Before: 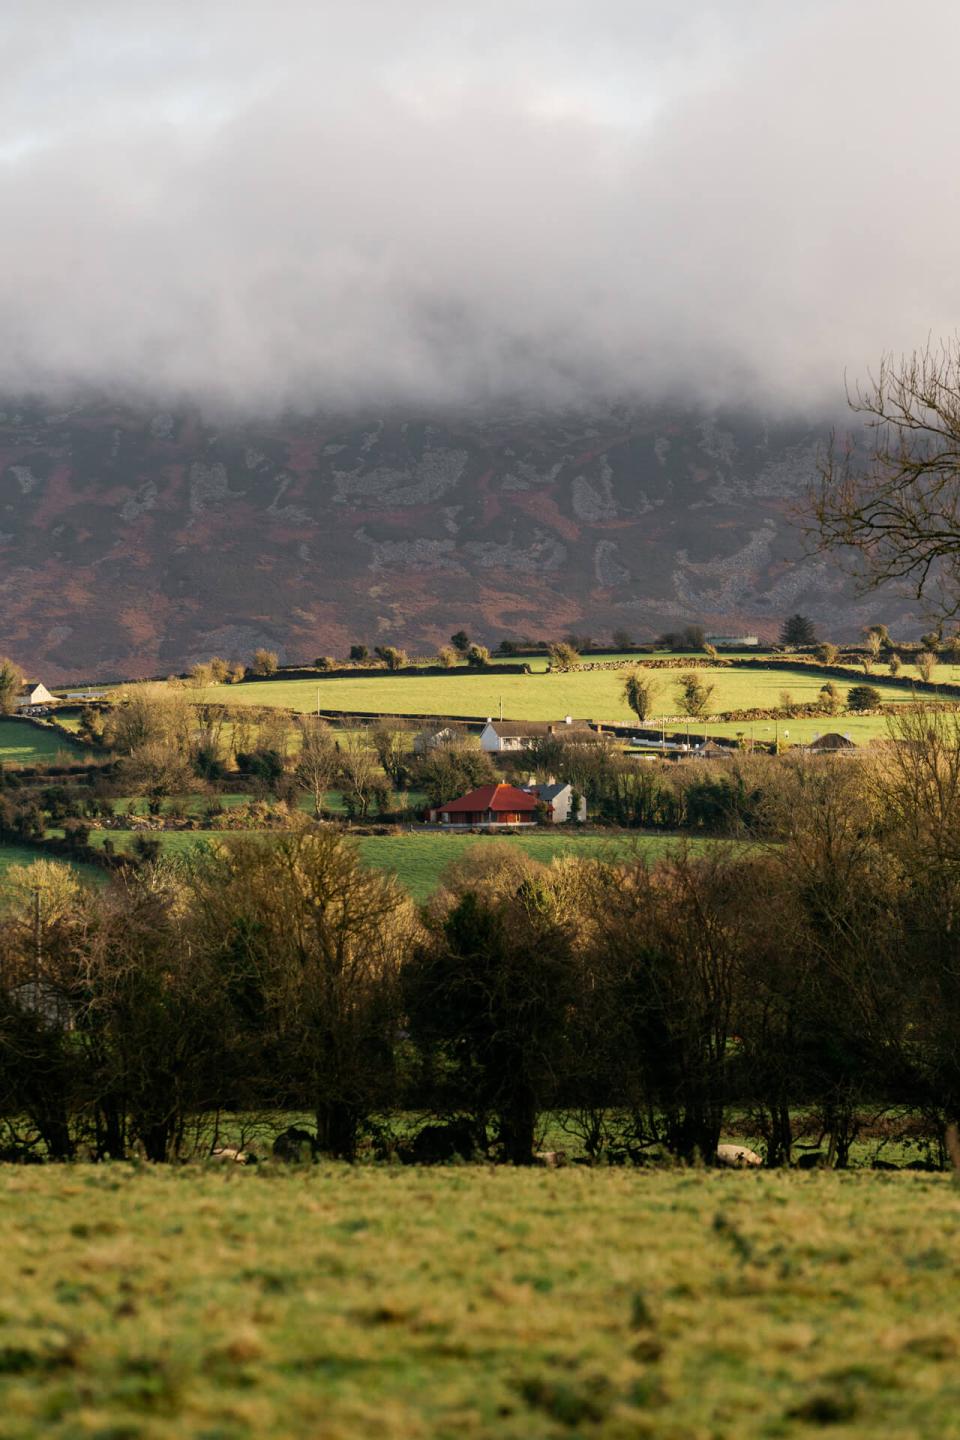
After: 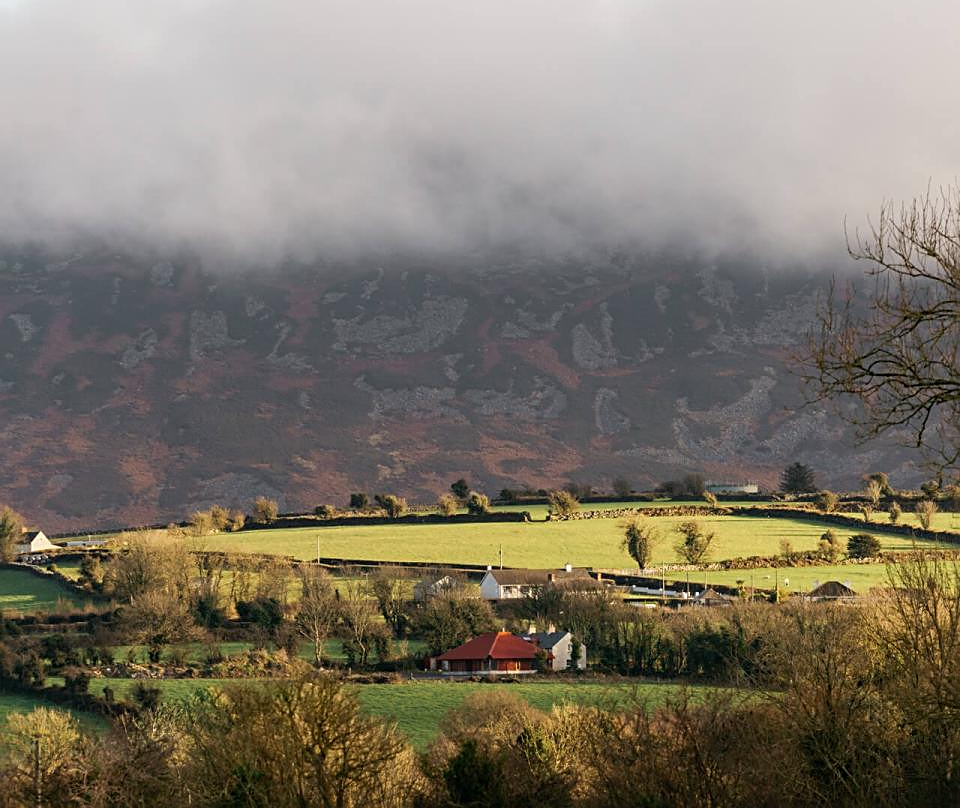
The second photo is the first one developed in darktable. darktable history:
sharpen: on, module defaults
crop and rotate: top 10.605%, bottom 33.274%
